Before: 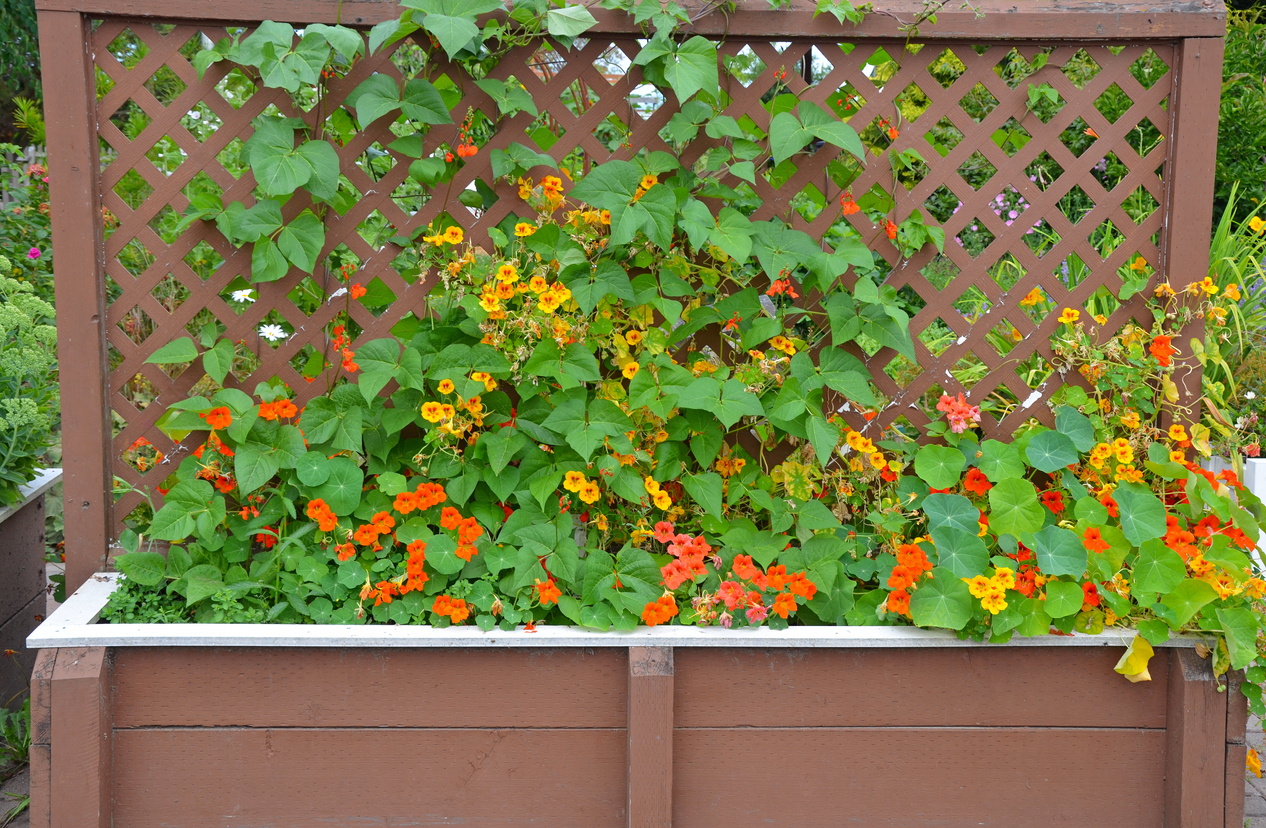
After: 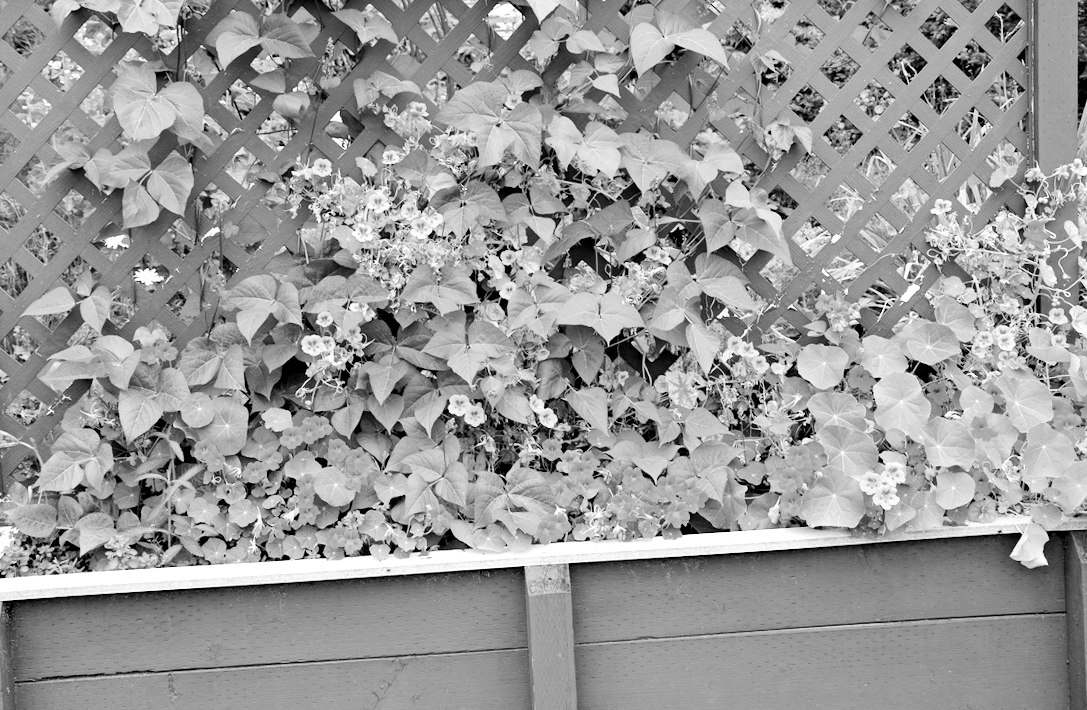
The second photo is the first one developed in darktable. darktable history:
crop and rotate: angle 3.83°, left 5.489%, top 5.676%
tone equalizer: -8 EV -0.746 EV, -7 EV -0.671 EV, -6 EV -0.622 EV, -5 EV -0.414 EV, -3 EV 0.374 EV, -2 EV 0.6 EV, -1 EV 0.687 EV, +0 EV 0.741 EV
local contrast: highlights 105%, shadows 103%, detail 120%, midtone range 0.2
filmic rgb: black relative exposure -5.05 EV, white relative exposure 3.55 EV, hardness 3.16, contrast 1.483, highlights saturation mix -49.67%, add noise in highlights 0, color science v3 (2019), use custom middle-gray values true, contrast in highlights soft
